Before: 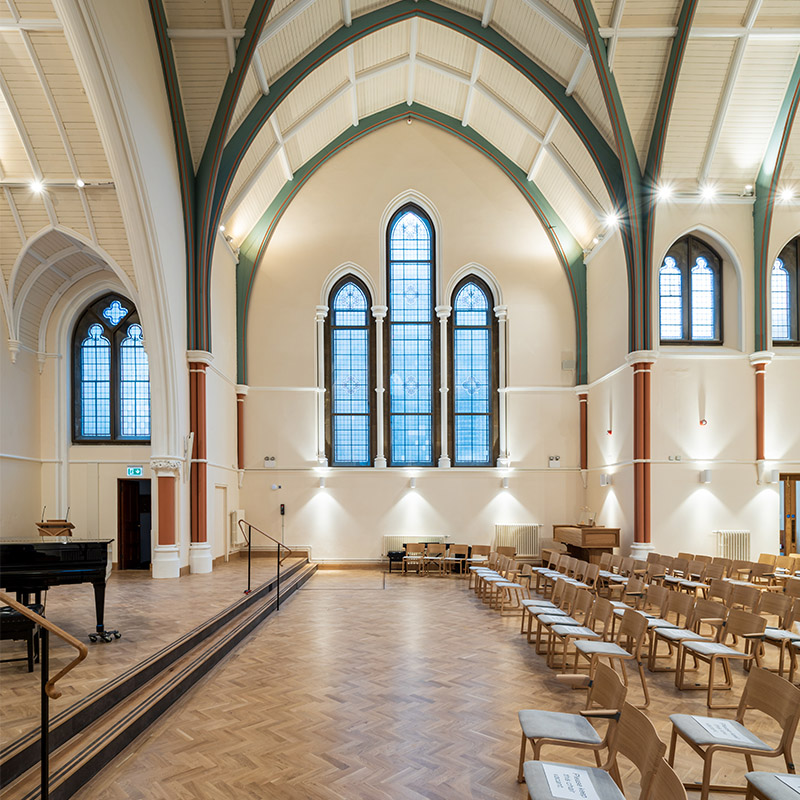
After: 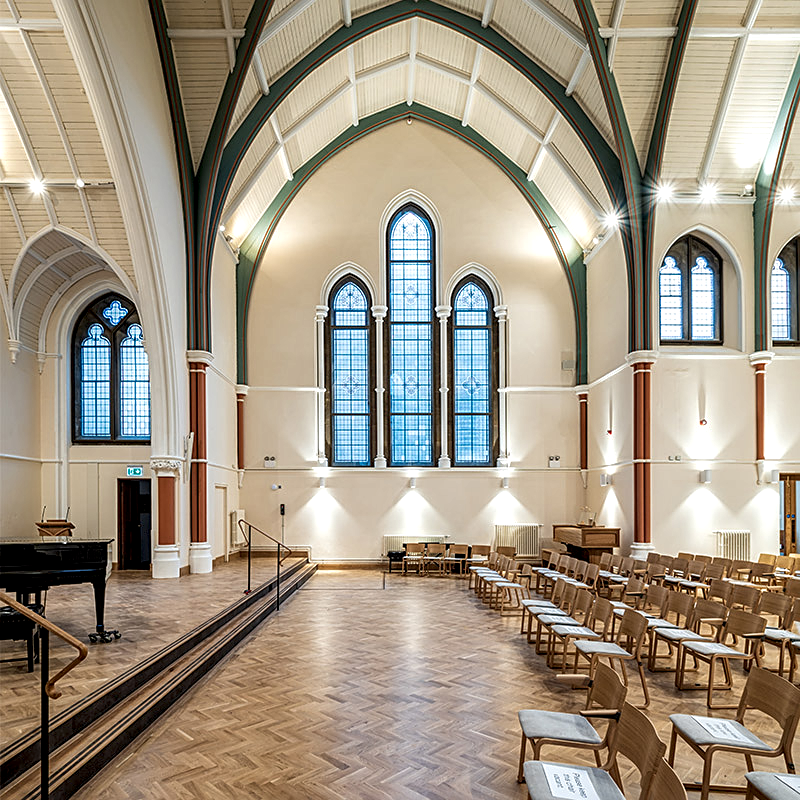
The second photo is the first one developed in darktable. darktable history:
shadows and highlights: shadows 31.07, highlights 0.658, soften with gaussian
sharpen: on, module defaults
local contrast: detail 154%
